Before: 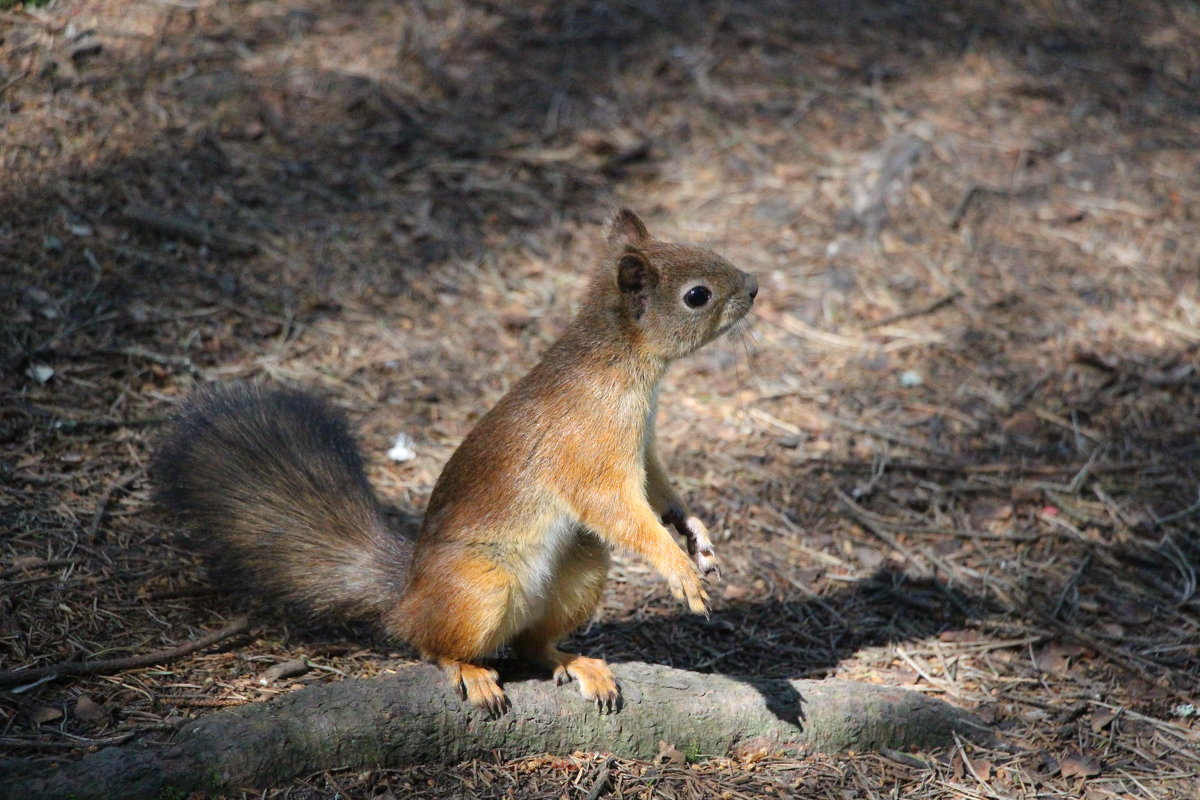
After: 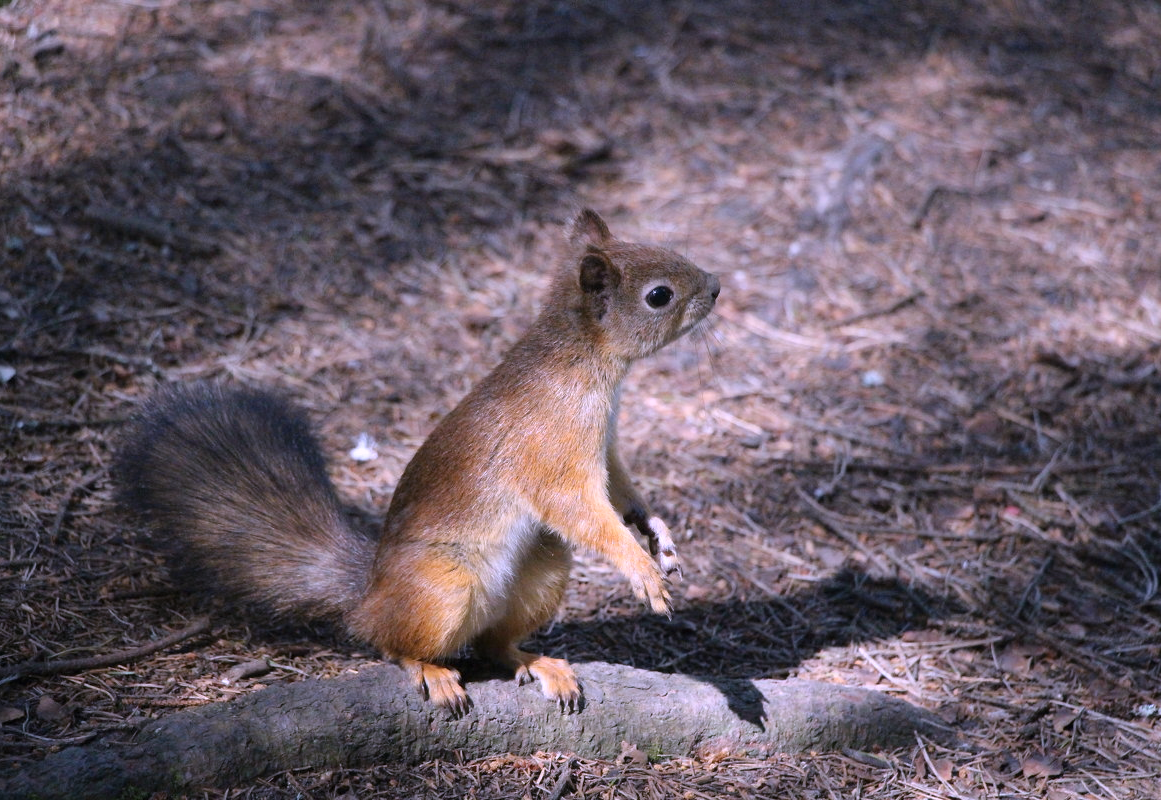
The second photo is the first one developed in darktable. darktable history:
crop and rotate: left 3.238%
color contrast: green-magenta contrast 0.8, blue-yellow contrast 1.1, unbound 0
color correction: highlights a* 15.03, highlights b* -25.07
